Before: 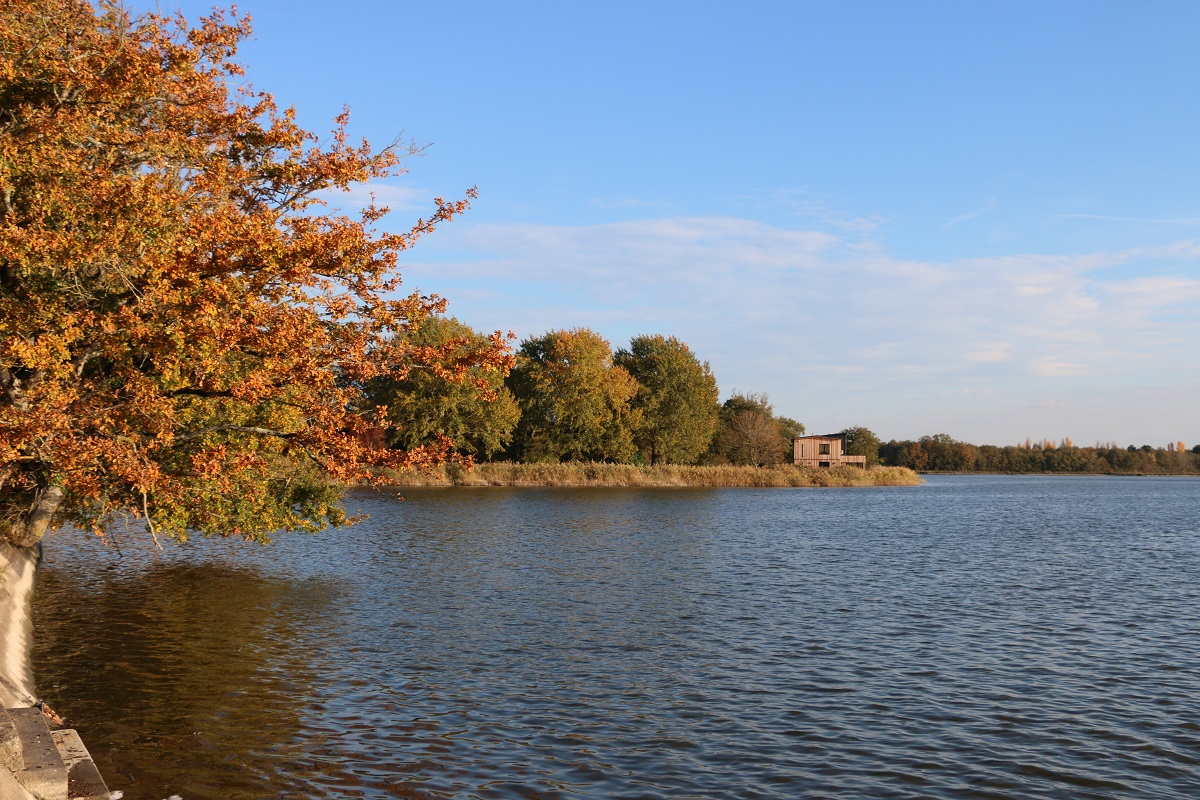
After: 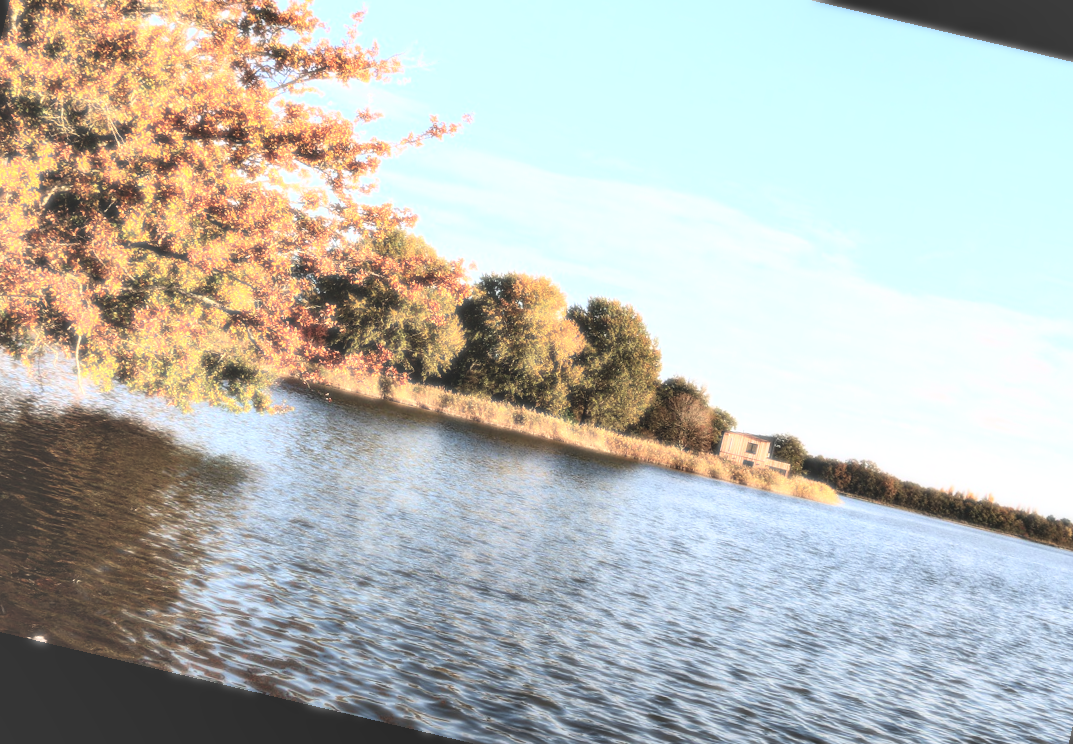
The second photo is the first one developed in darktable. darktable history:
crop: left 9.712%, top 16.928%, right 10.845%, bottom 12.332%
rotate and perspective: rotation 13.27°, automatic cropping off
local contrast: highlights 19%, detail 186%
bloom: size 0%, threshold 54.82%, strength 8.31%
tone curve: curves: ch0 [(0, 0) (0.003, 0.012) (0.011, 0.015) (0.025, 0.02) (0.044, 0.032) (0.069, 0.044) (0.1, 0.063) (0.136, 0.085) (0.177, 0.121) (0.224, 0.159) (0.277, 0.207) (0.335, 0.261) (0.399, 0.328) (0.468, 0.41) (0.543, 0.506) (0.623, 0.609) (0.709, 0.719) (0.801, 0.82) (0.898, 0.907) (1, 1)], preserve colors none
exposure: black level correction -0.071, exposure 0.5 EV, compensate highlight preservation false
